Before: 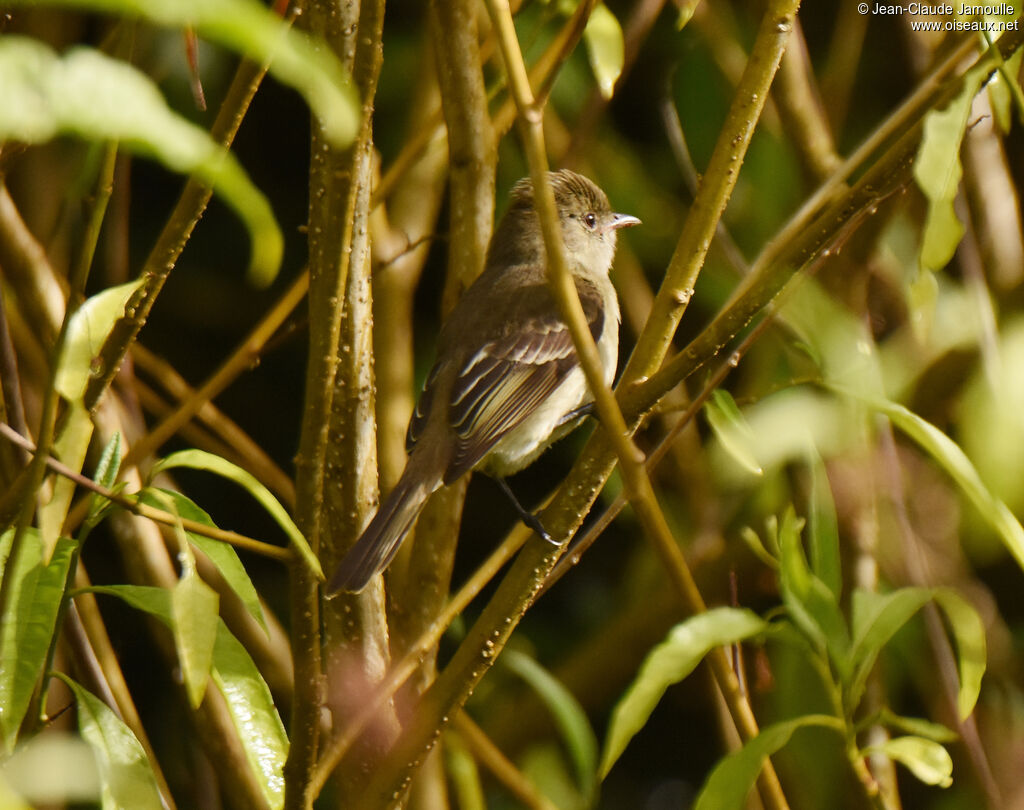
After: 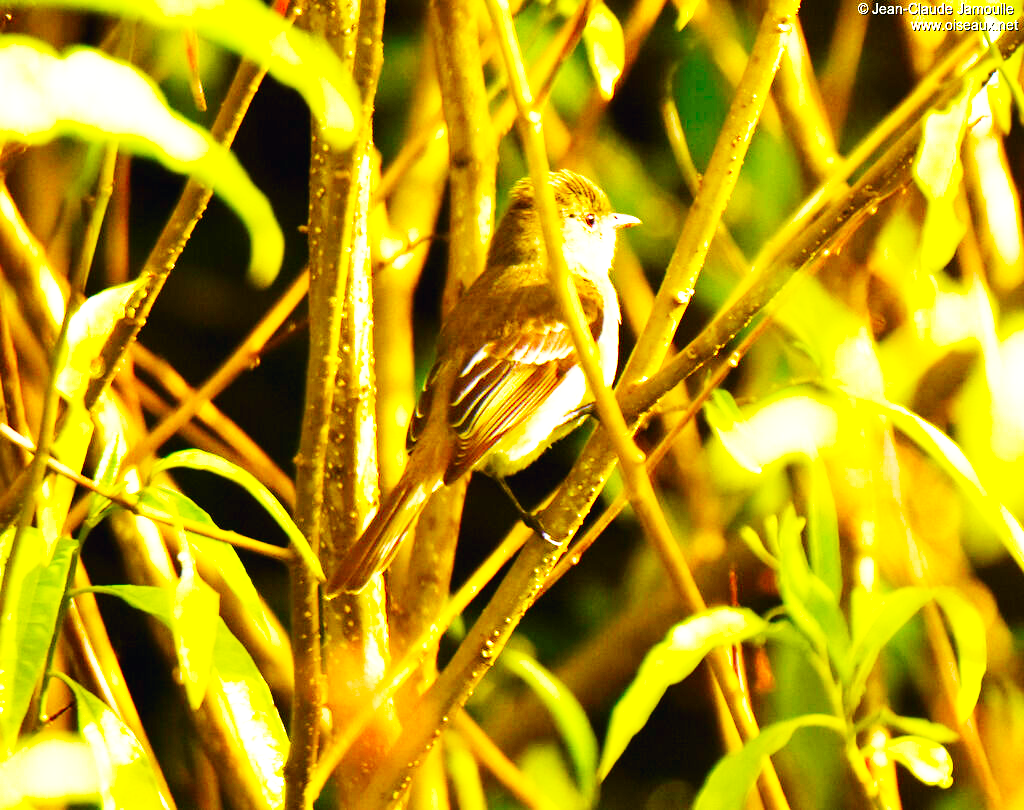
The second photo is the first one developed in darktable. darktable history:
exposure: black level correction 0.001, exposure 1 EV, compensate exposure bias true, compensate highlight preservation false
color balance rgb: linear chroma grading › shadows 19.567%, linear chroma grading › highlights 3.89%, linear chroma grading › mid-tones 9.787%, perceptual saturation grading › global saturation 25.083%, global vibrance 20%
contrast brightness saturation: contrast 0.091, saturation 0.283
base curve: curves: ch0 [(0, 0.003) (0.001, 0.002) (0.006, 0.004) (0.02, 0.022) (0.048, 0.086) (0.094, 0.234) (0.162, 0.431) (0.258, 0.629) (0.385, 0.8) (0.548, 0.918) (0.751, 0.988) (1, 1)], preserve colors none
